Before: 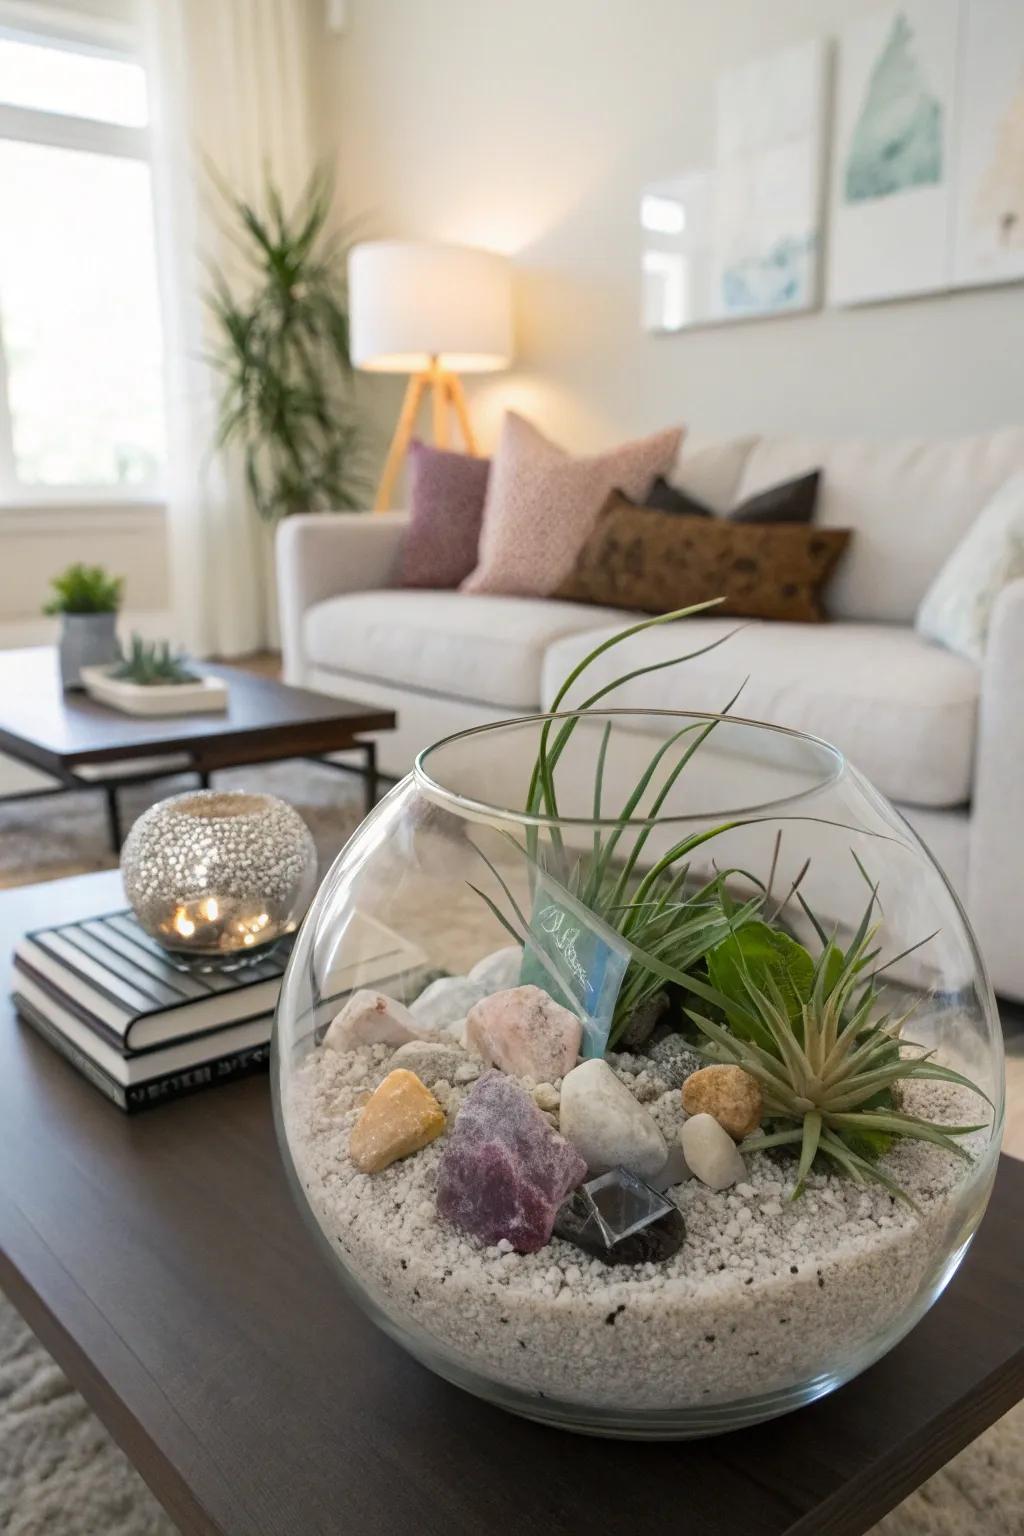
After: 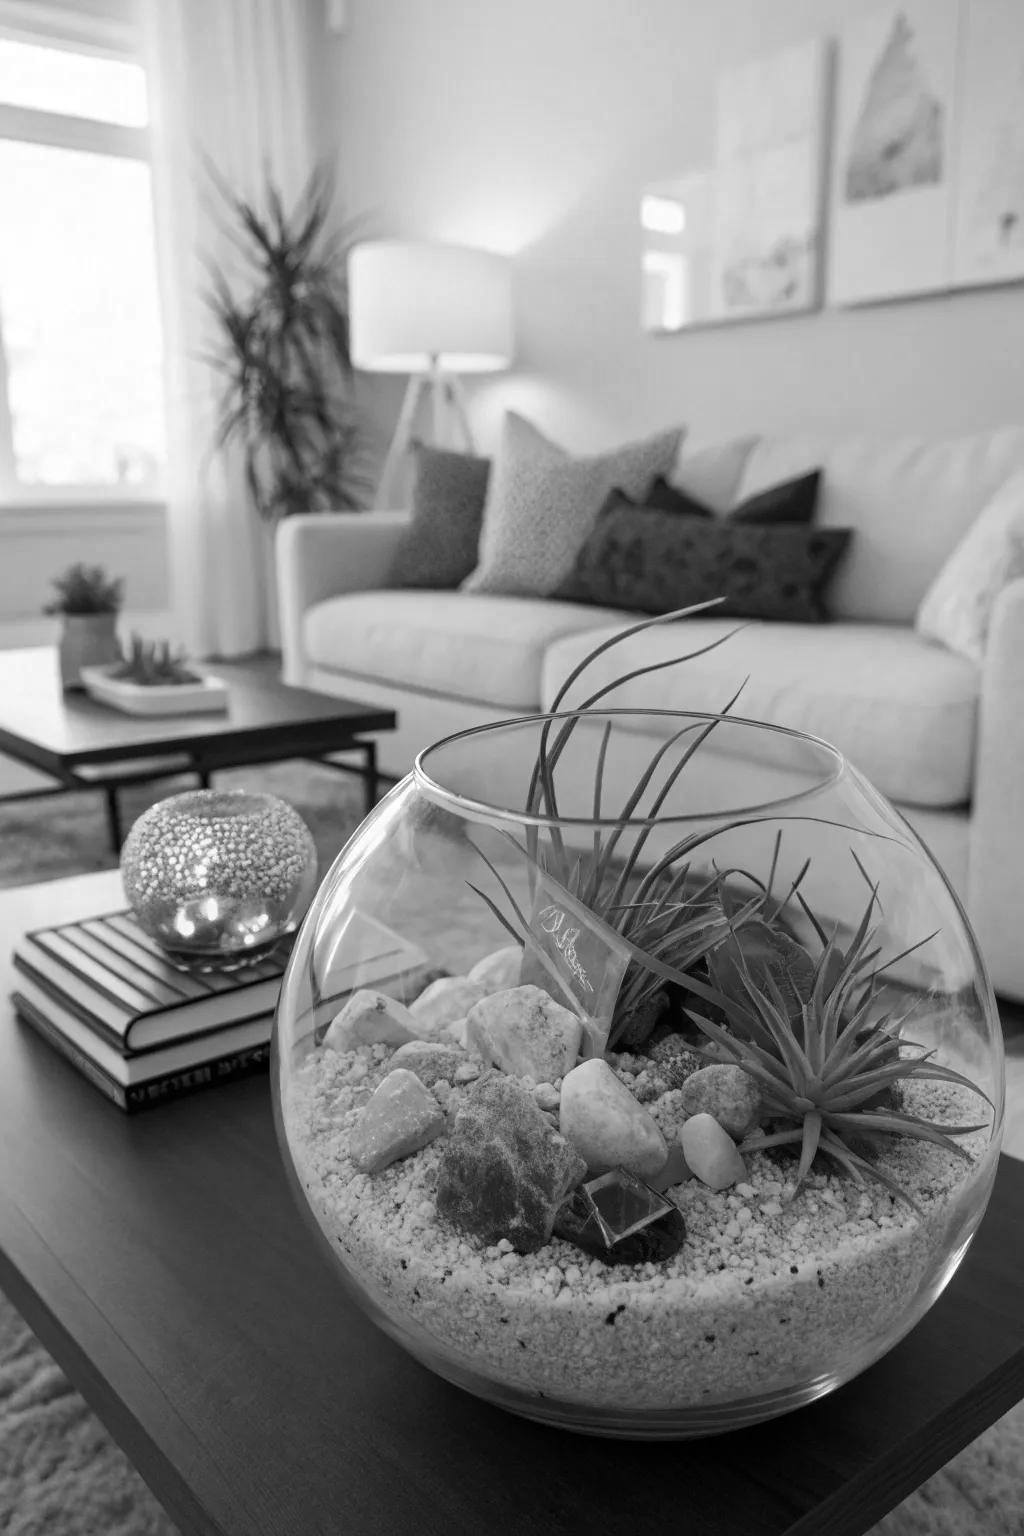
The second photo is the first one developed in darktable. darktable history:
monochrome: on, module defaults
contrast brightness saturation: brightness -0.09
